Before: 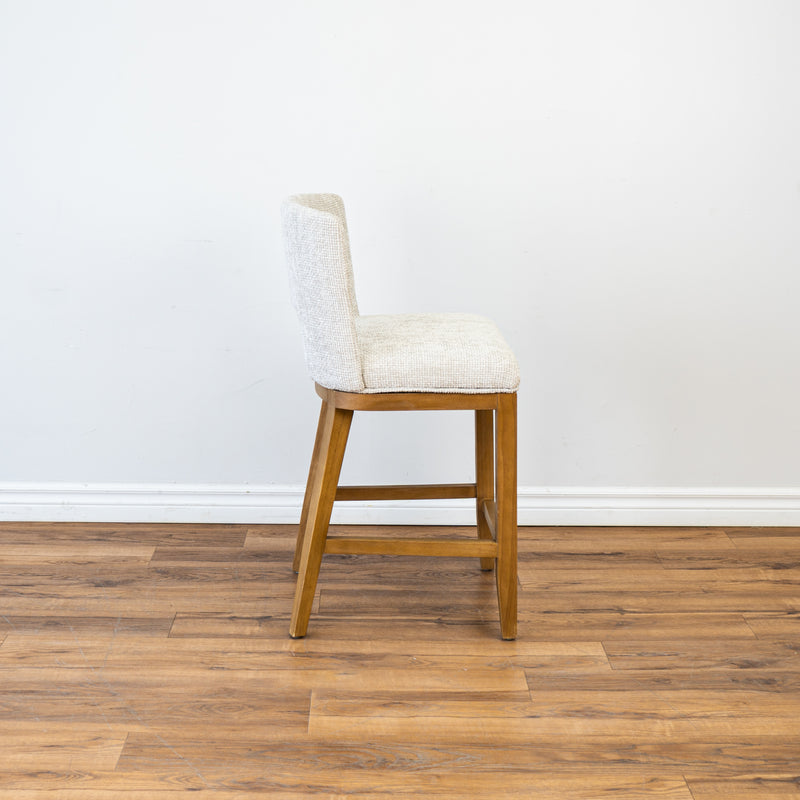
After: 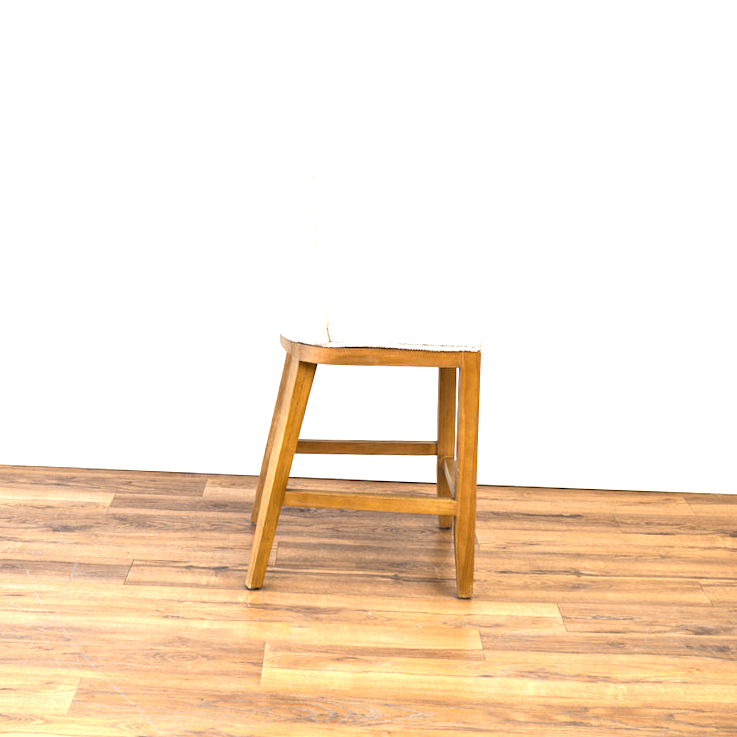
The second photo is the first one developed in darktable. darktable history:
crop and rotate: angle -1.96°, left 3.097%, top 4.154%, right 1.586%, bottom 0.529%
exposure: exposure 1 EV, compensate highlight preservation false
